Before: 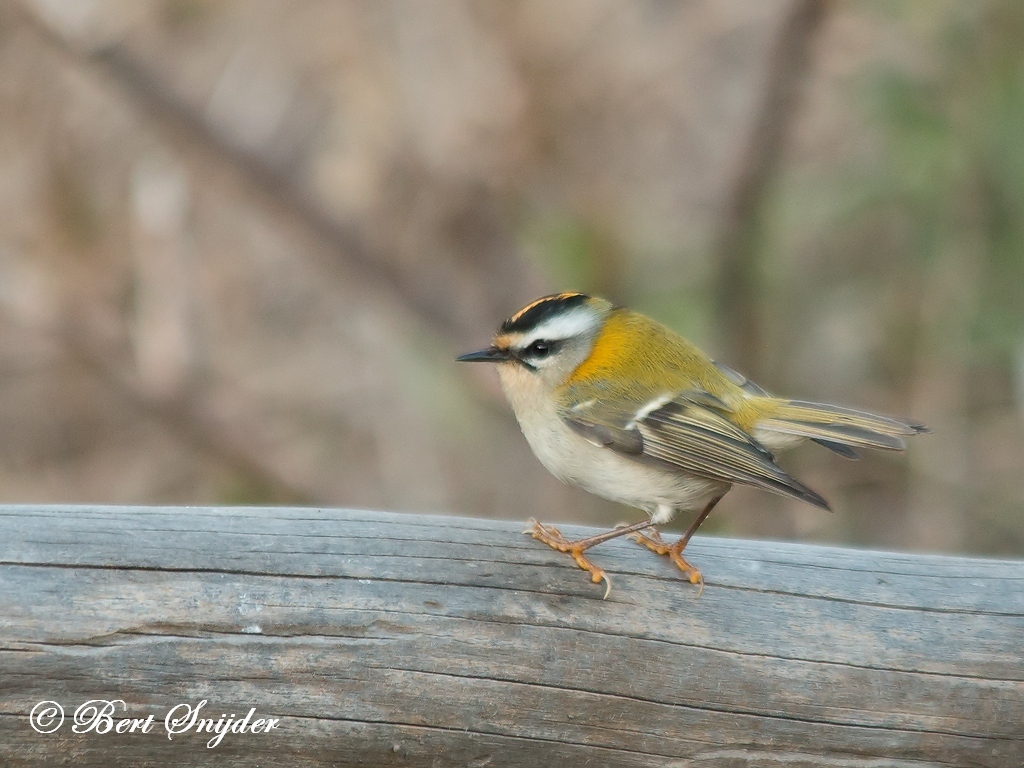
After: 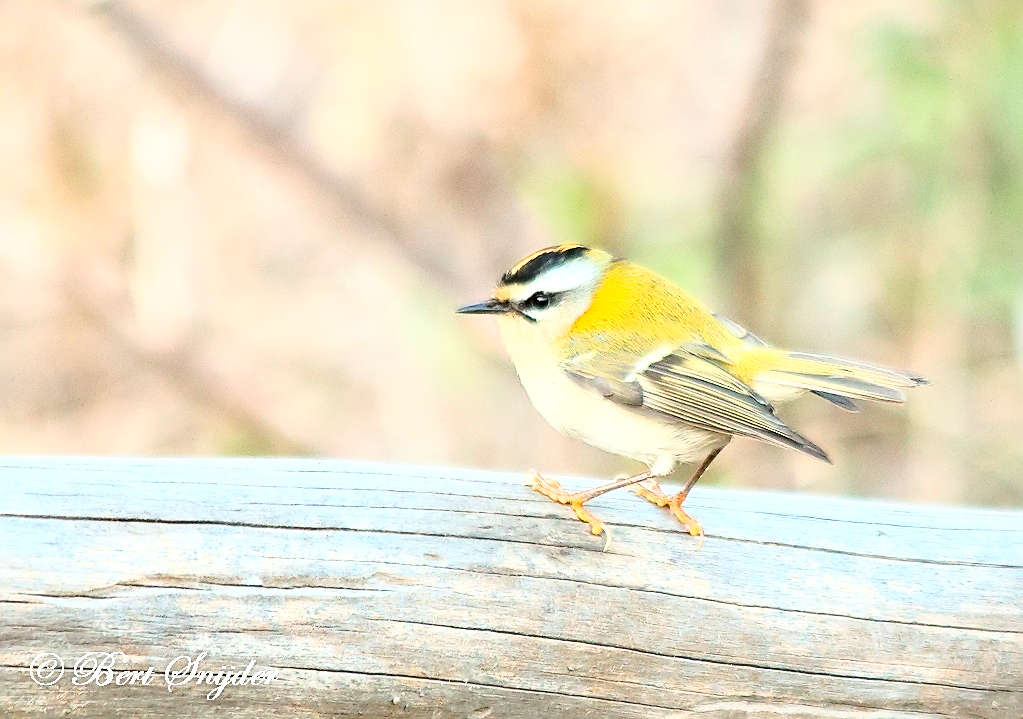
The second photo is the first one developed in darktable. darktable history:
exposure: black level correction 0.008, exposure 0.98 EV, compensate highlight preservation false
sharpen: on, module defaults
crop and rotate: top 6.262%
base curve: curves: ch0 [(0, 0) (0.032, 0.037) (0.105, 0.228) (0.435, 0.76) (0.856, 0.983) (1, 1)]
